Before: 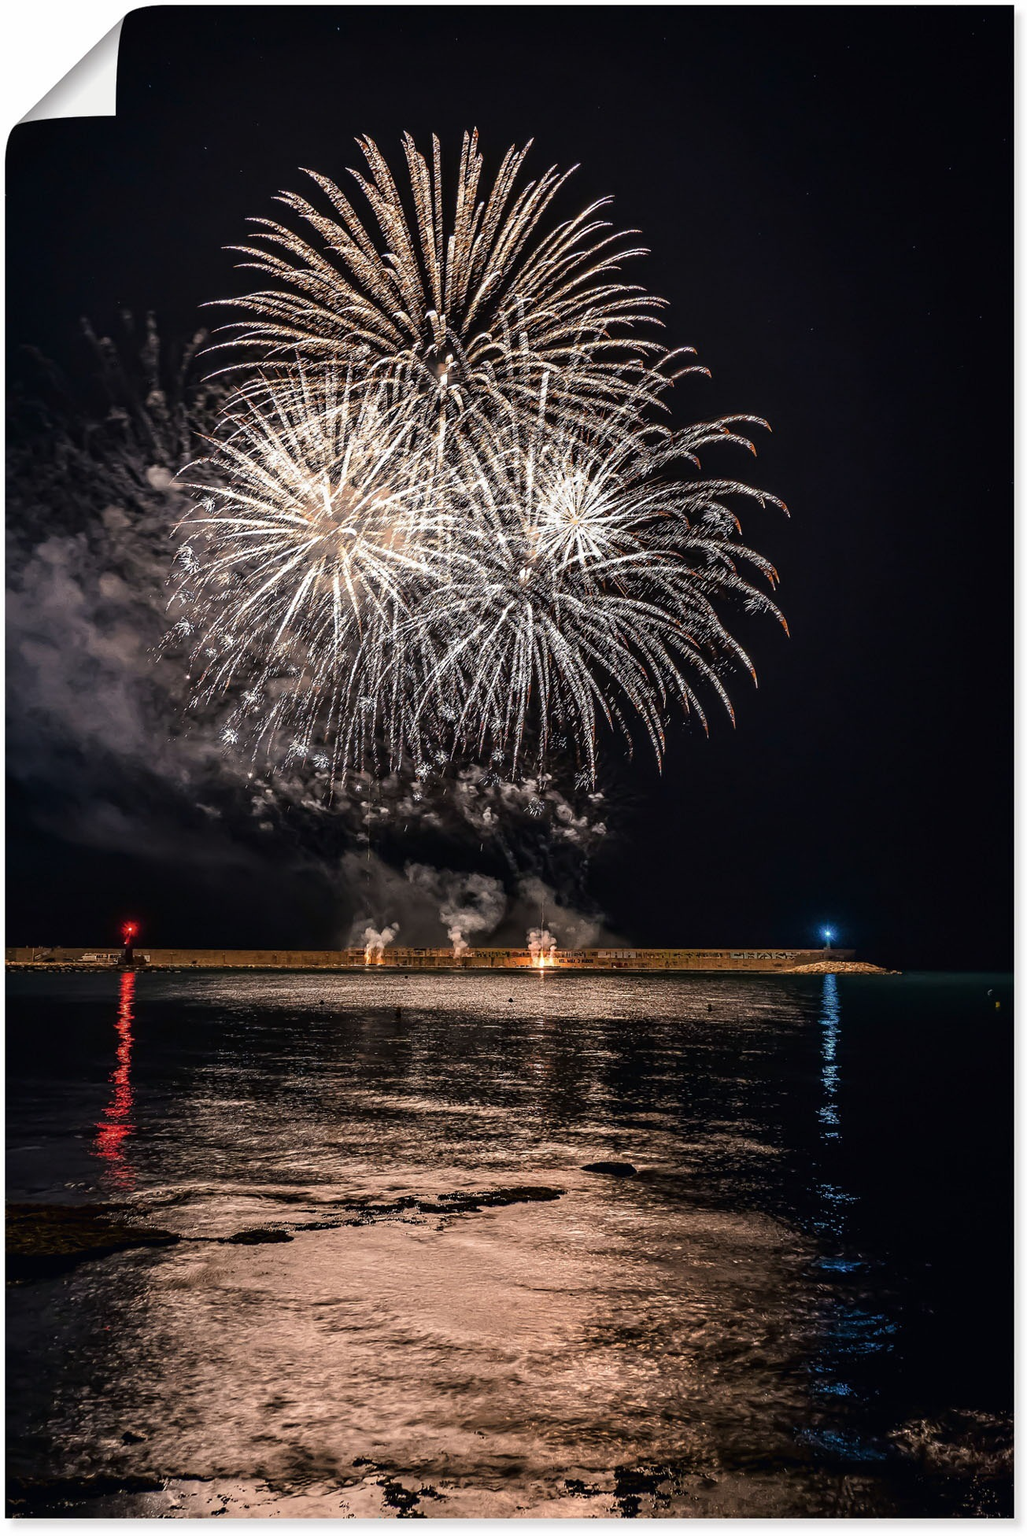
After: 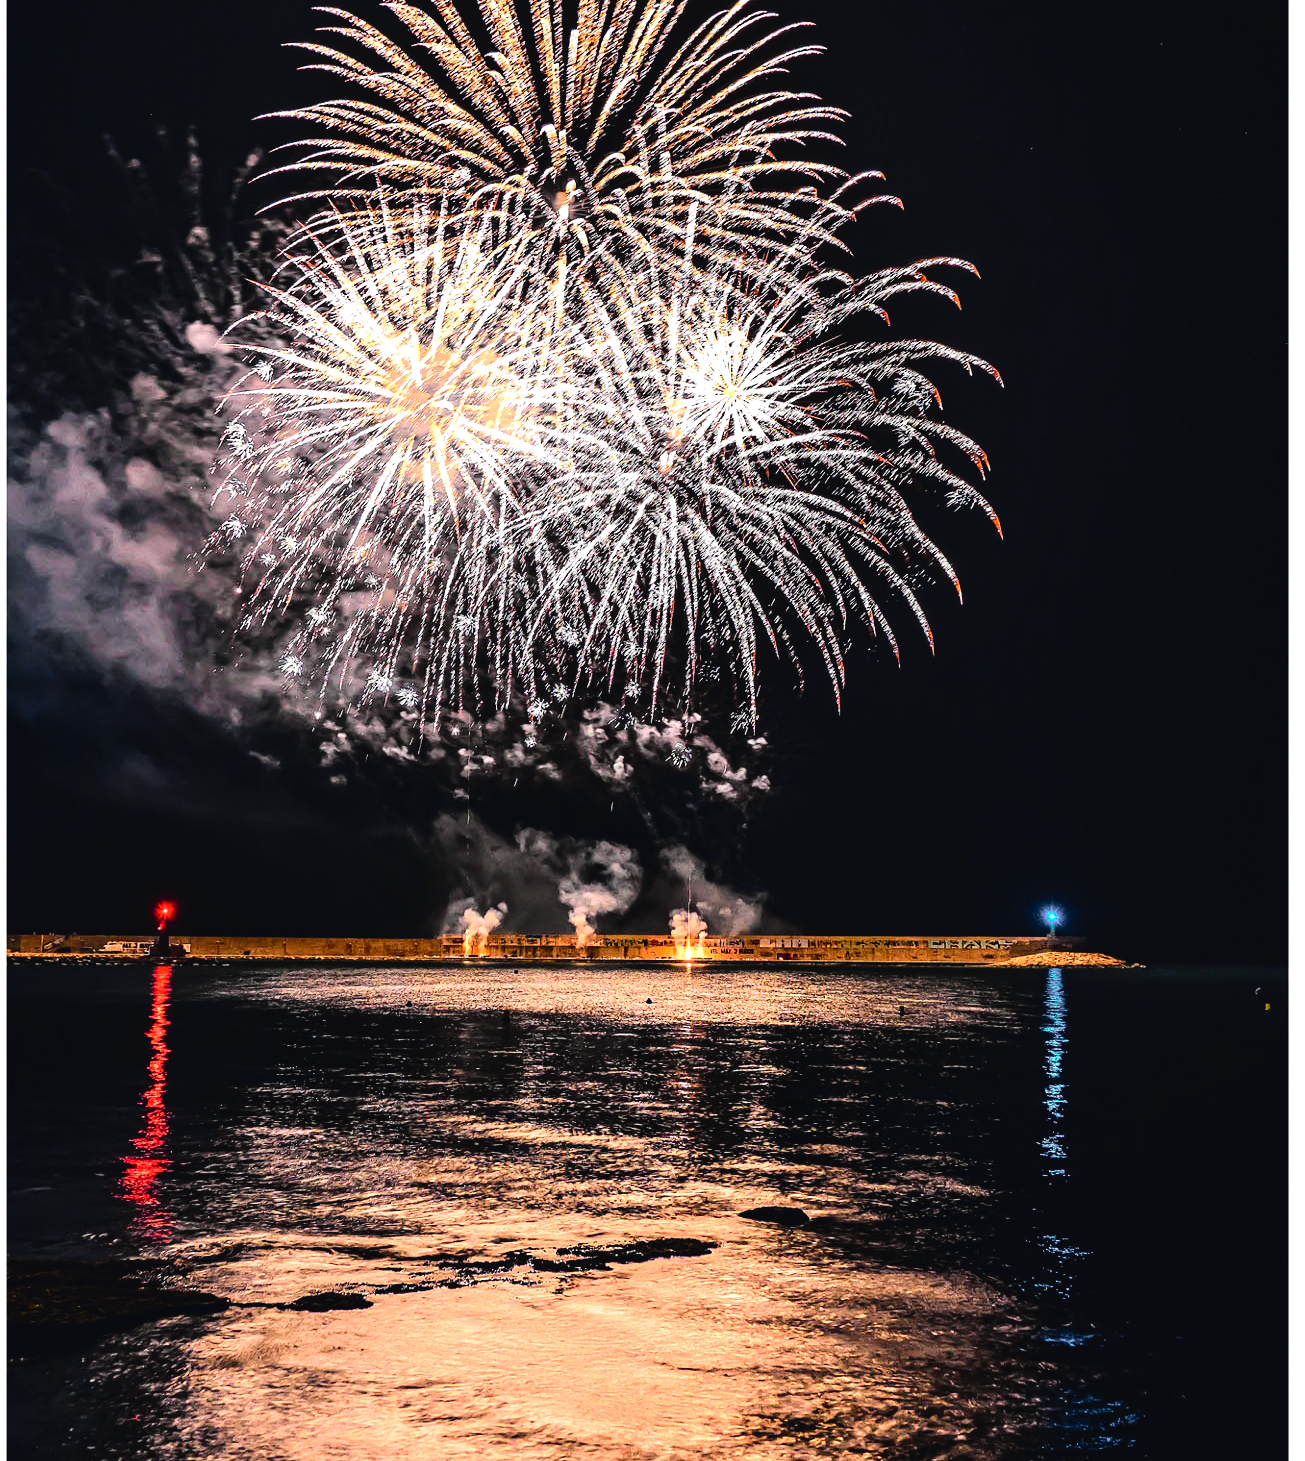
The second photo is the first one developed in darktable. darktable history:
shadows and highlights: shadows 25.24, white point adjustment -3.16, highlights -29.78
crop: top 13.839%, bottom 11.307%
tone curve: curves: ch0 [(0, 0.023) (0.103, 0.087) (0.295, 0.297) (0.445, 0.531) (0.553, 0.665) (0.735, 0.843) (0.994, 1)]; ch1 [(0, 0) (0.427, 0.346) (0.456, 0.426) (0.484, 0.494) (0.509, 0.505) (0.535, 0.56) (0.581, 0.632) (0.646, 0.715) (1, 1)]; ch2 [(0, 0) (0.369, 0.388) (0.449, 0.431) (0.501, 0.495) (0.533, 0.518) (0.572, 0.612) (0.677, 0.752) (1, 1)], color space Lab, independent channels, preserve colors none
tone equalizer: -8 EV -1.05 EV, -7 EV -1.03 EV, -6 EV -0.887 EV, -5 EV -0.566 EV, -3 EV 0.573 EV, -2 EV 0.847 EV, -1 EV 1.01 EV, +0 EV 1.07 EV
